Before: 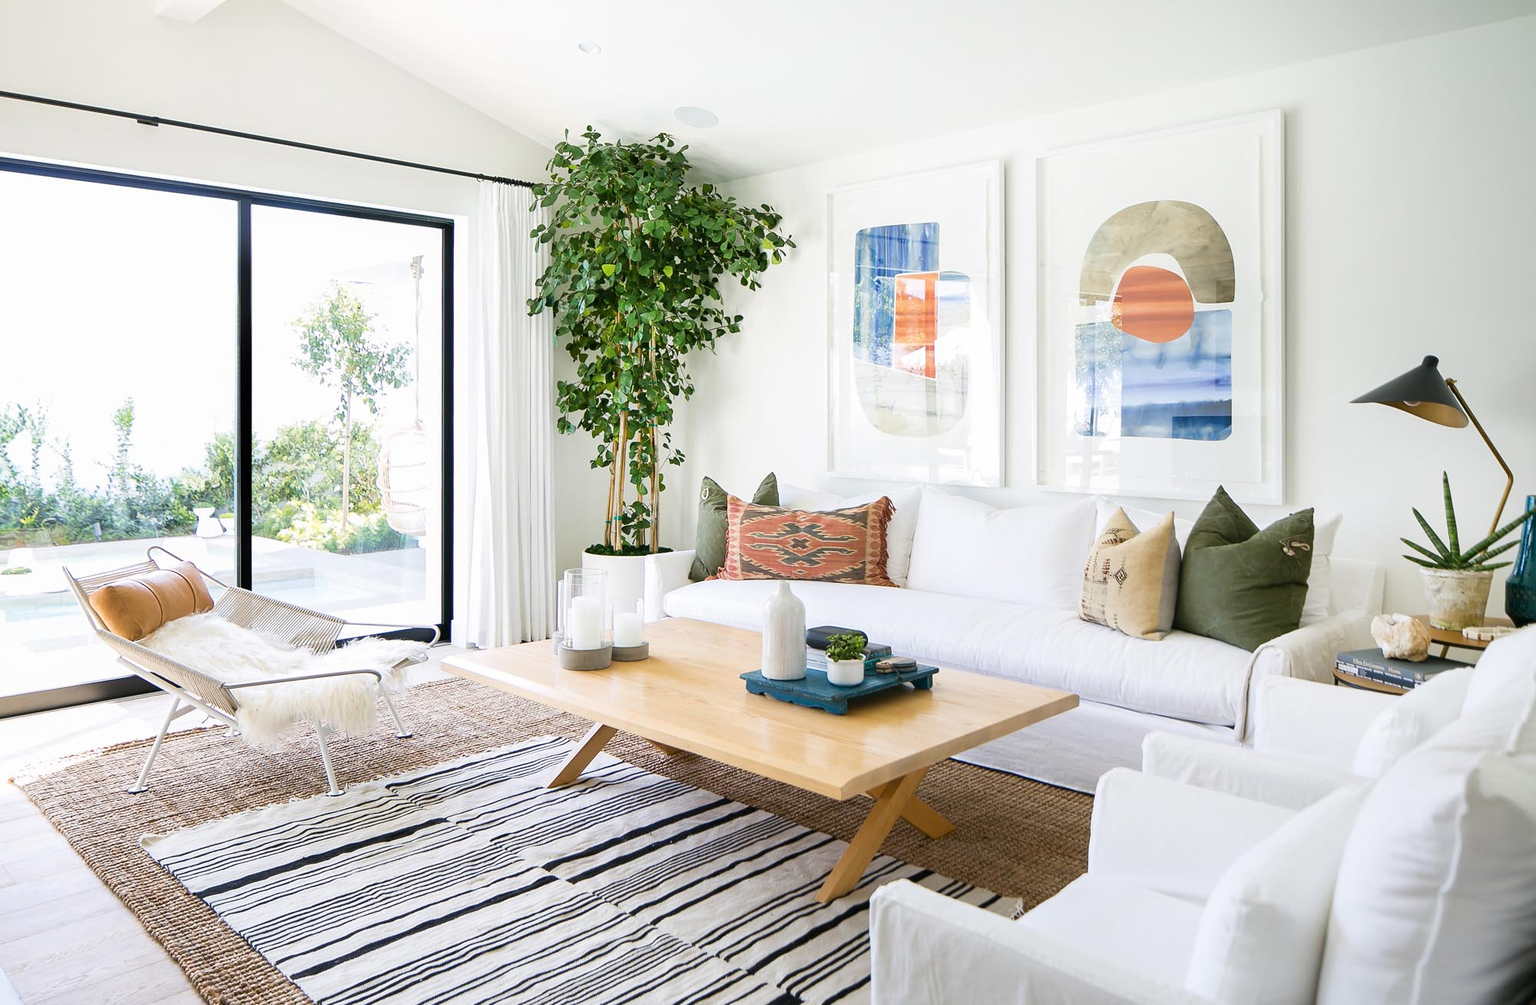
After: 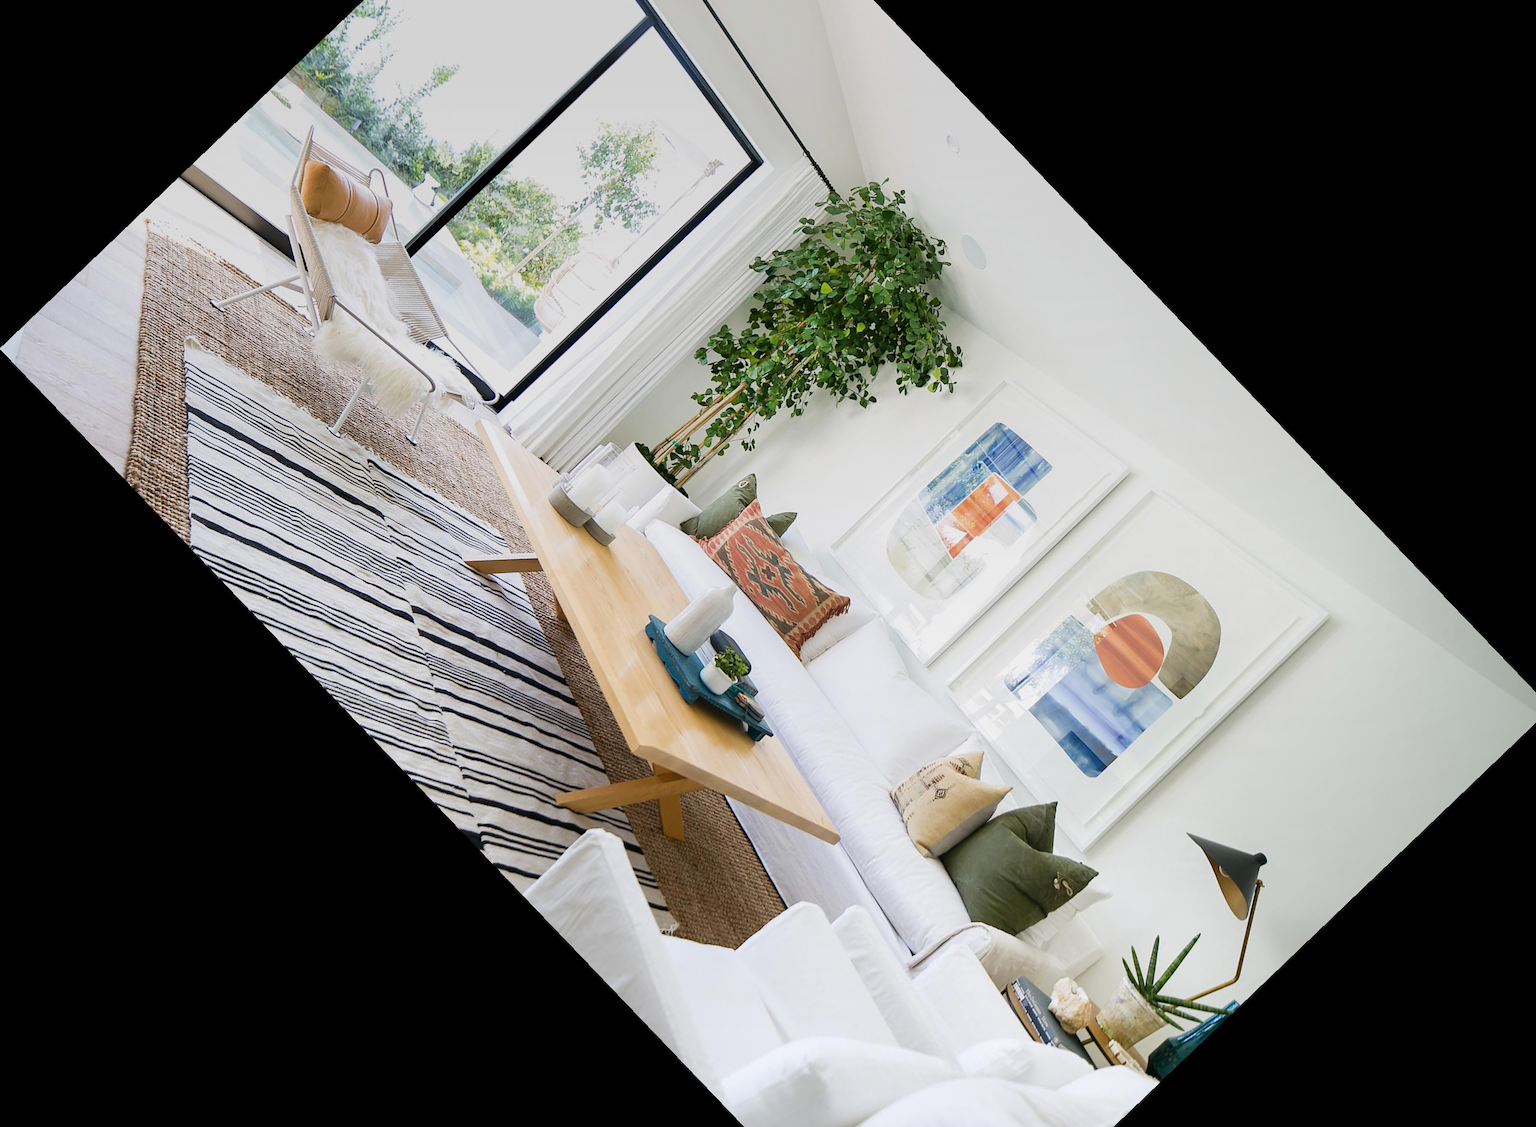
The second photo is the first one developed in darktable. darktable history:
crop and rotate: angle -46.26°, top 16.234%, right 0.912%, bottom 11.704%
graduated density: on, module defaults
